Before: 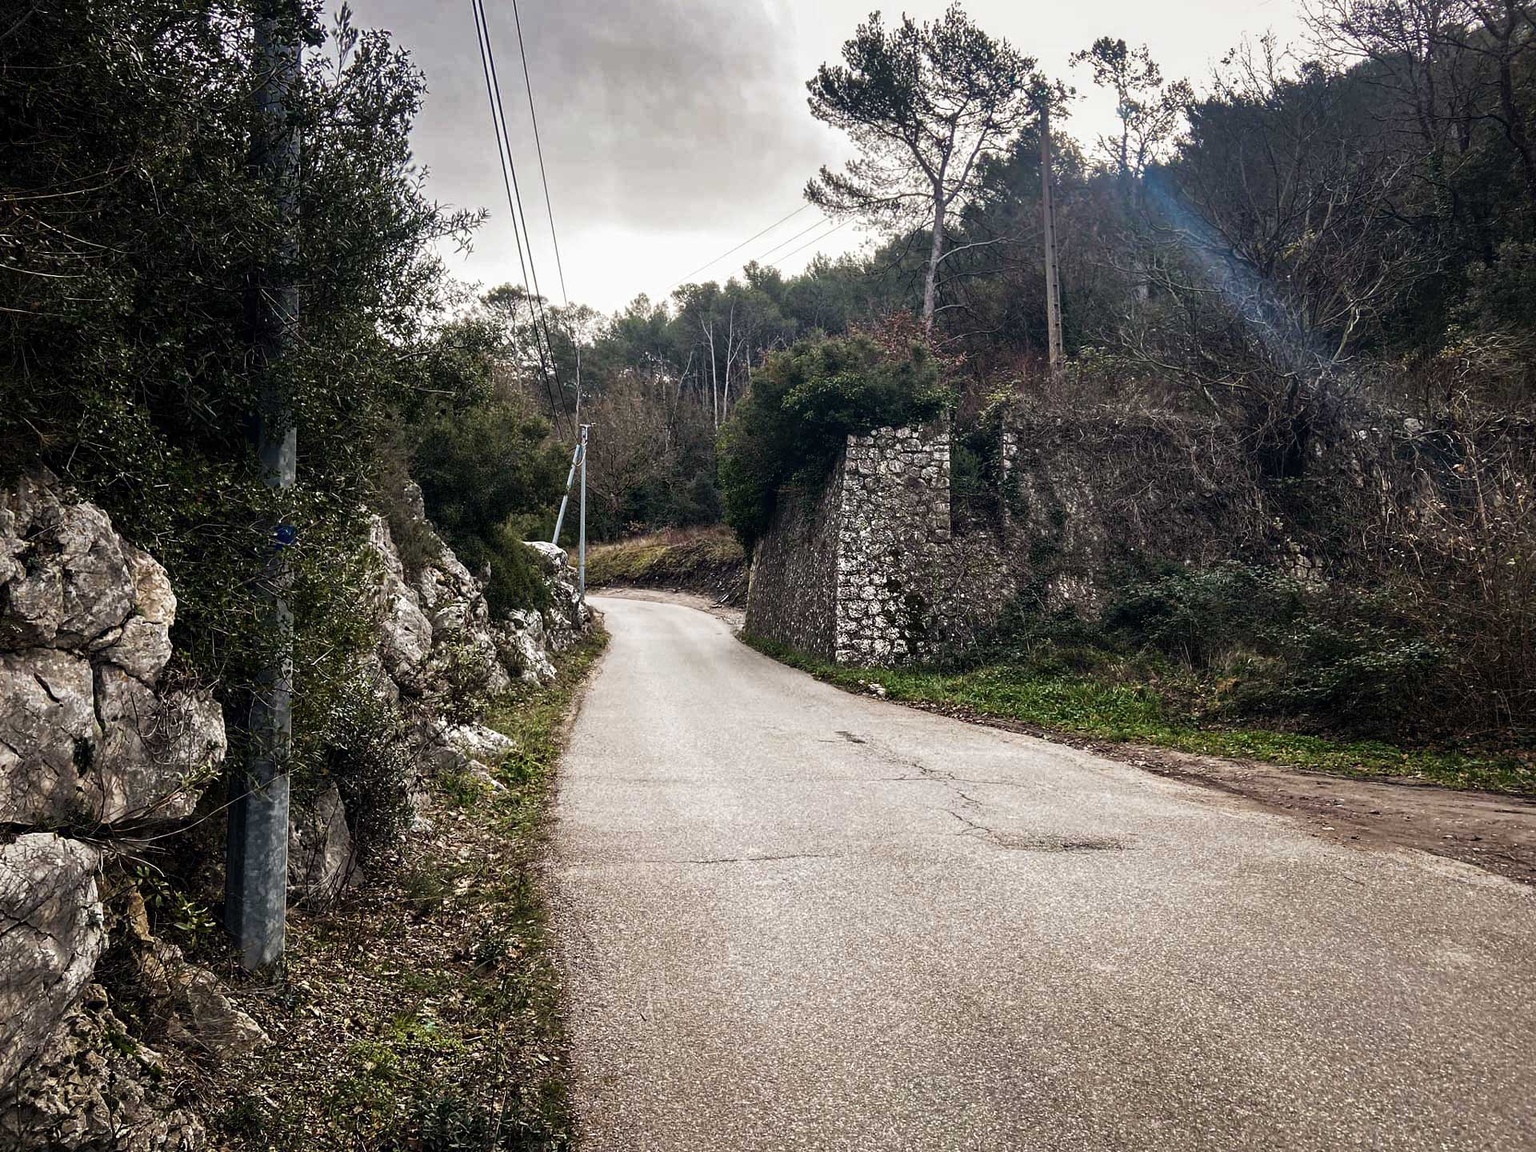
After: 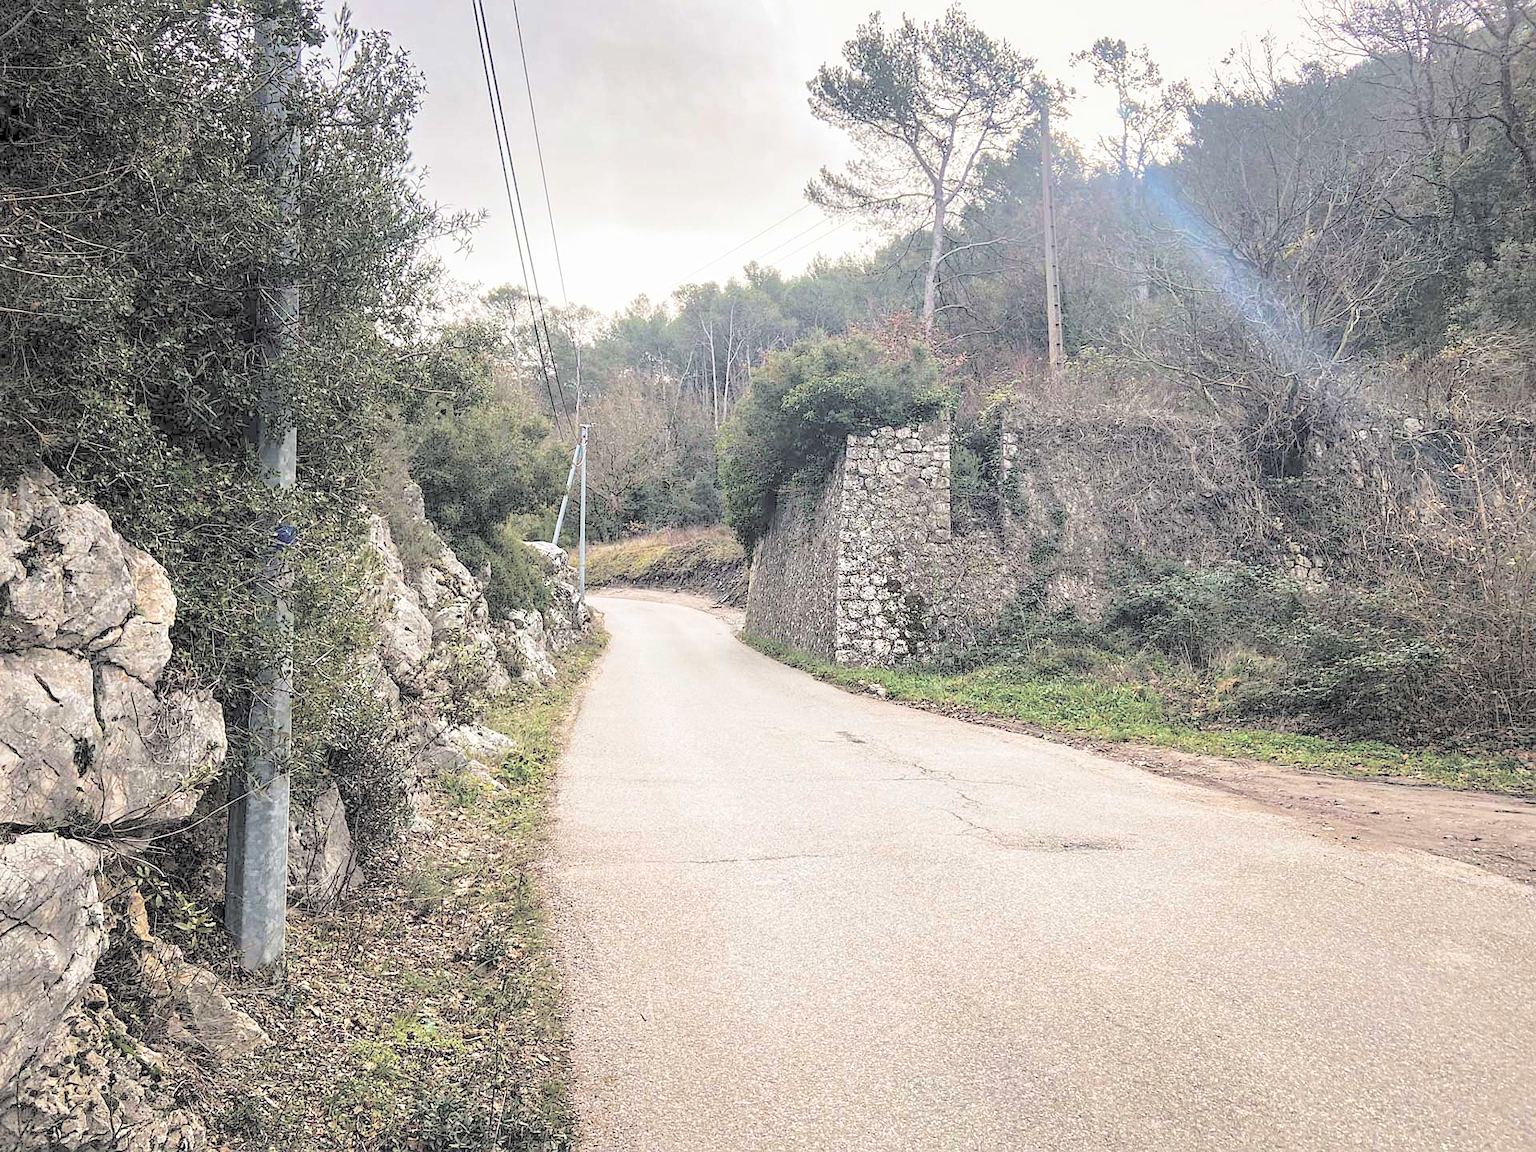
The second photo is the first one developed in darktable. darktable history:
contrast brightness saturation: brightness 1
sharpen: radius 1.272, amount 0.305, threshold 0
